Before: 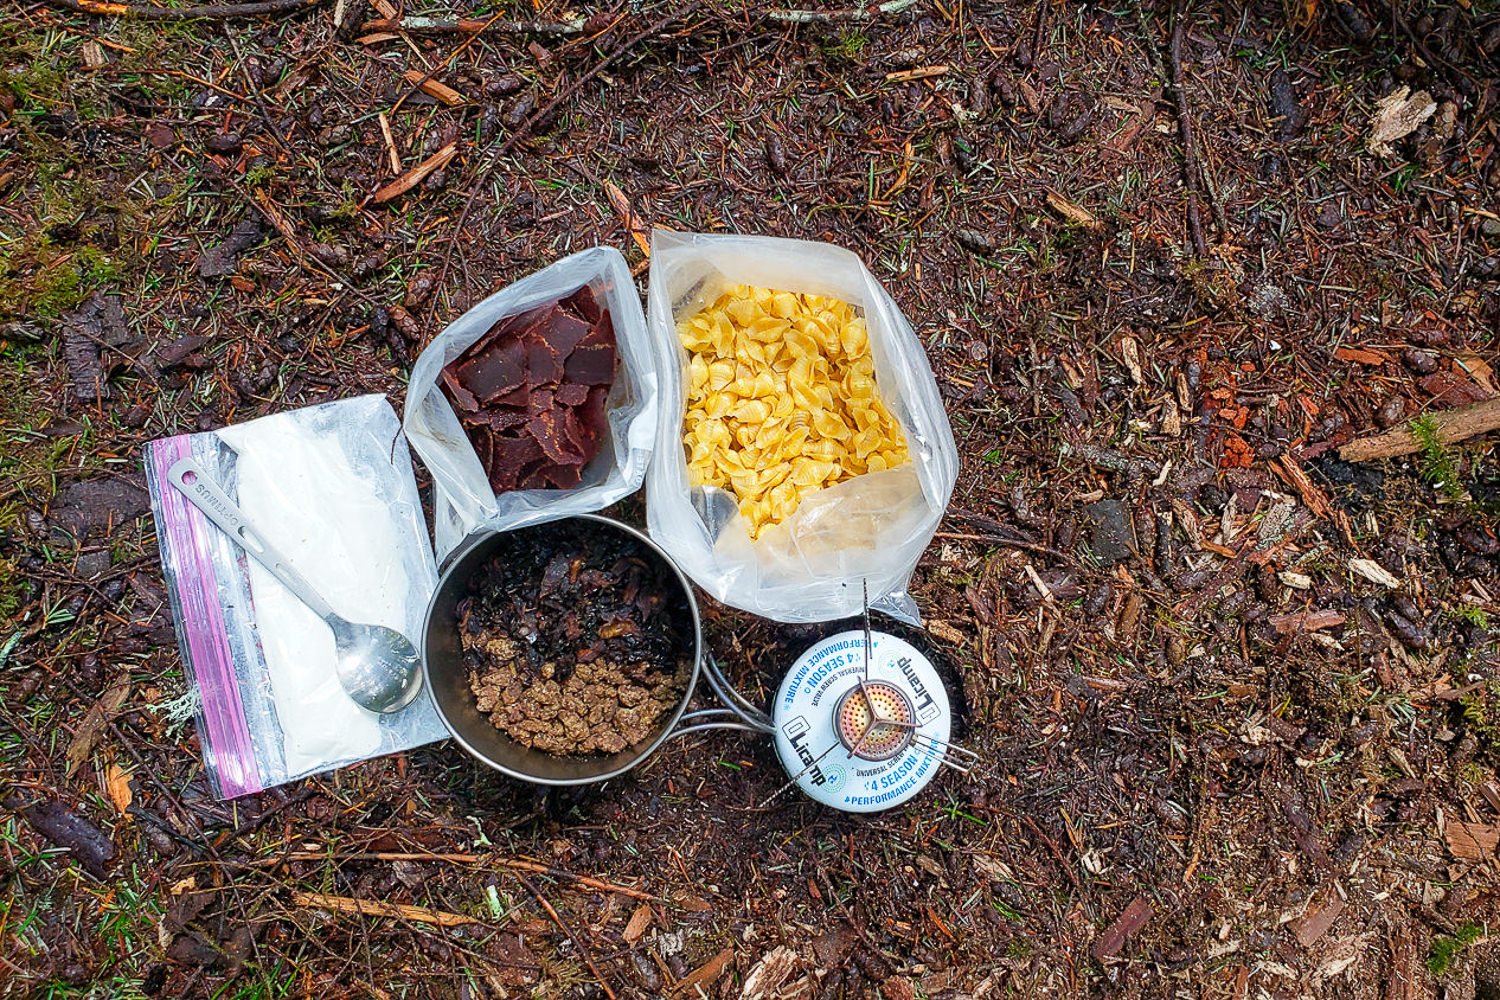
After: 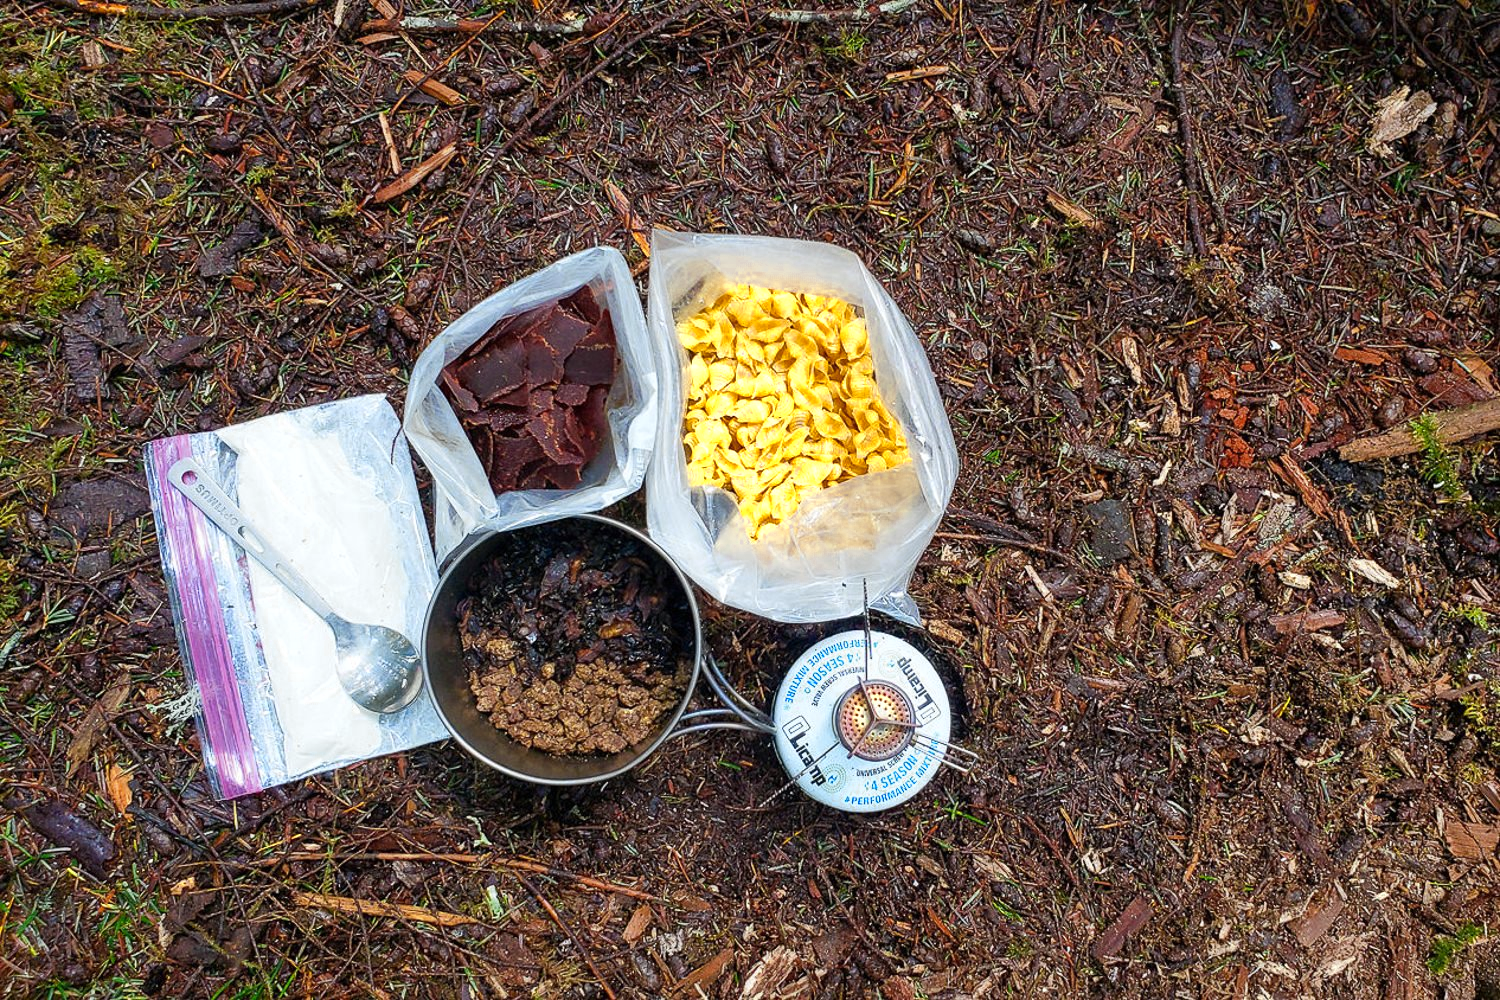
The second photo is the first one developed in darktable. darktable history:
color zones: curves: ch0 [(0, 0.485) (0.178, 0.476) (0.261, 0.623) (0.411, 0.403) (0.708, 0.603) (0.934, 0.412)]; ch1 [(0.003, 0.485) (0.149, 0.496) (0.229, 0.584) (0.326, 0.551) (0.484, 0.262) (0.757, 0.643)]
